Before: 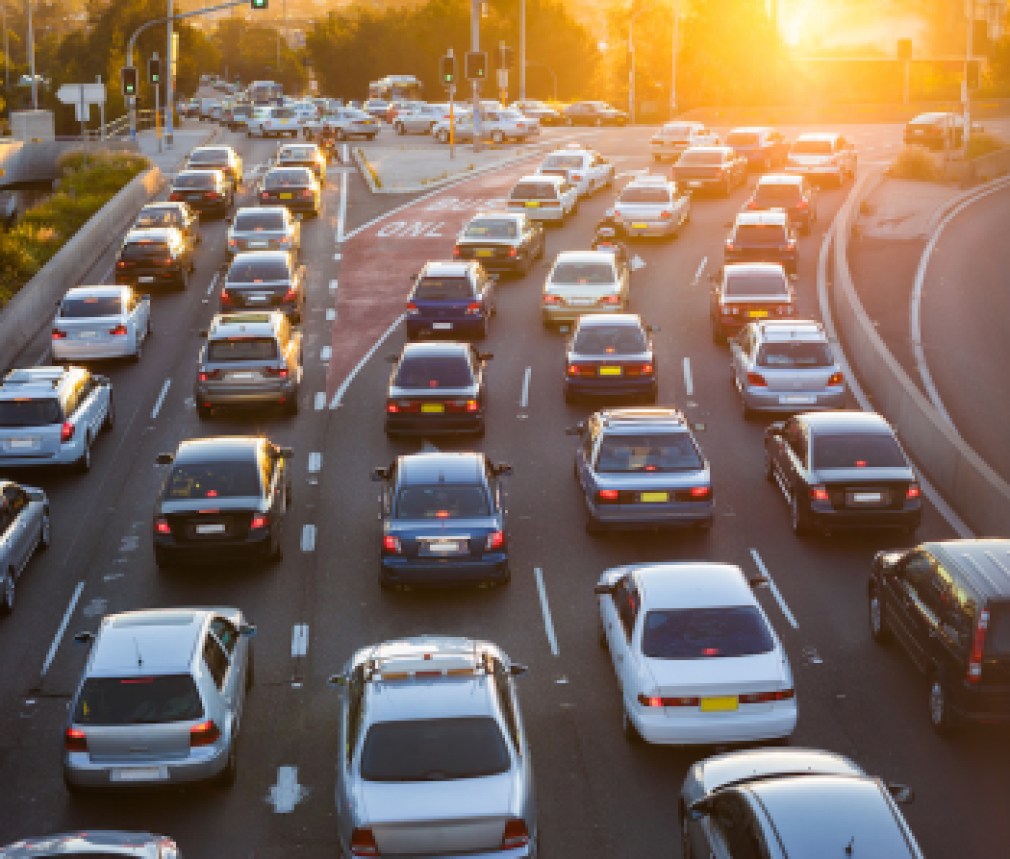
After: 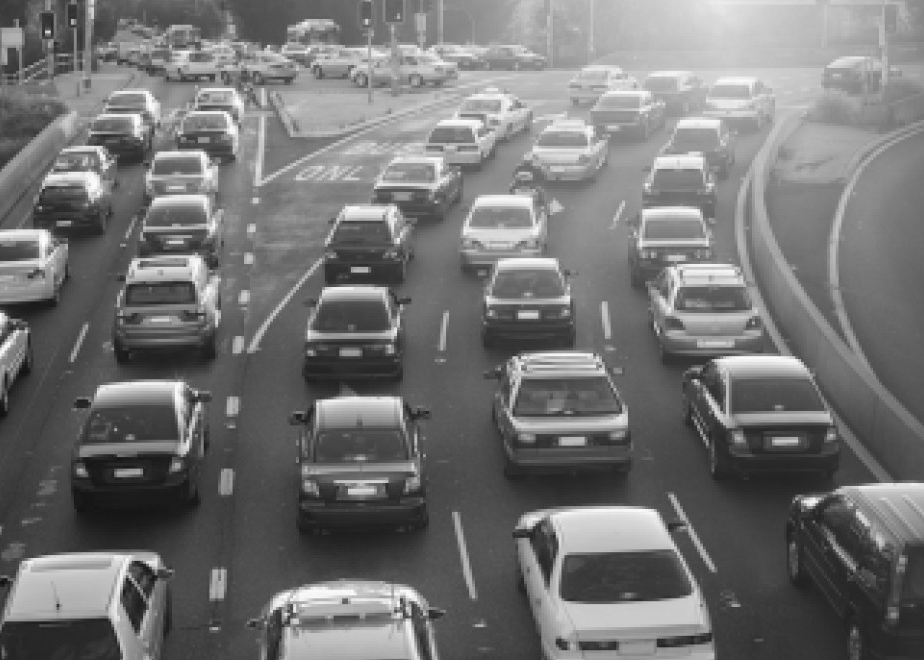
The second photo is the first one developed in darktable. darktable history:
crop: left 8.155%, top 6.611%, bottom 15.385%
monochrome: on, module defaults
color correction: highlights a* 9.03, highlights b* 8.71, shadows a* 40, shadows b* 40, saturation 0.8
